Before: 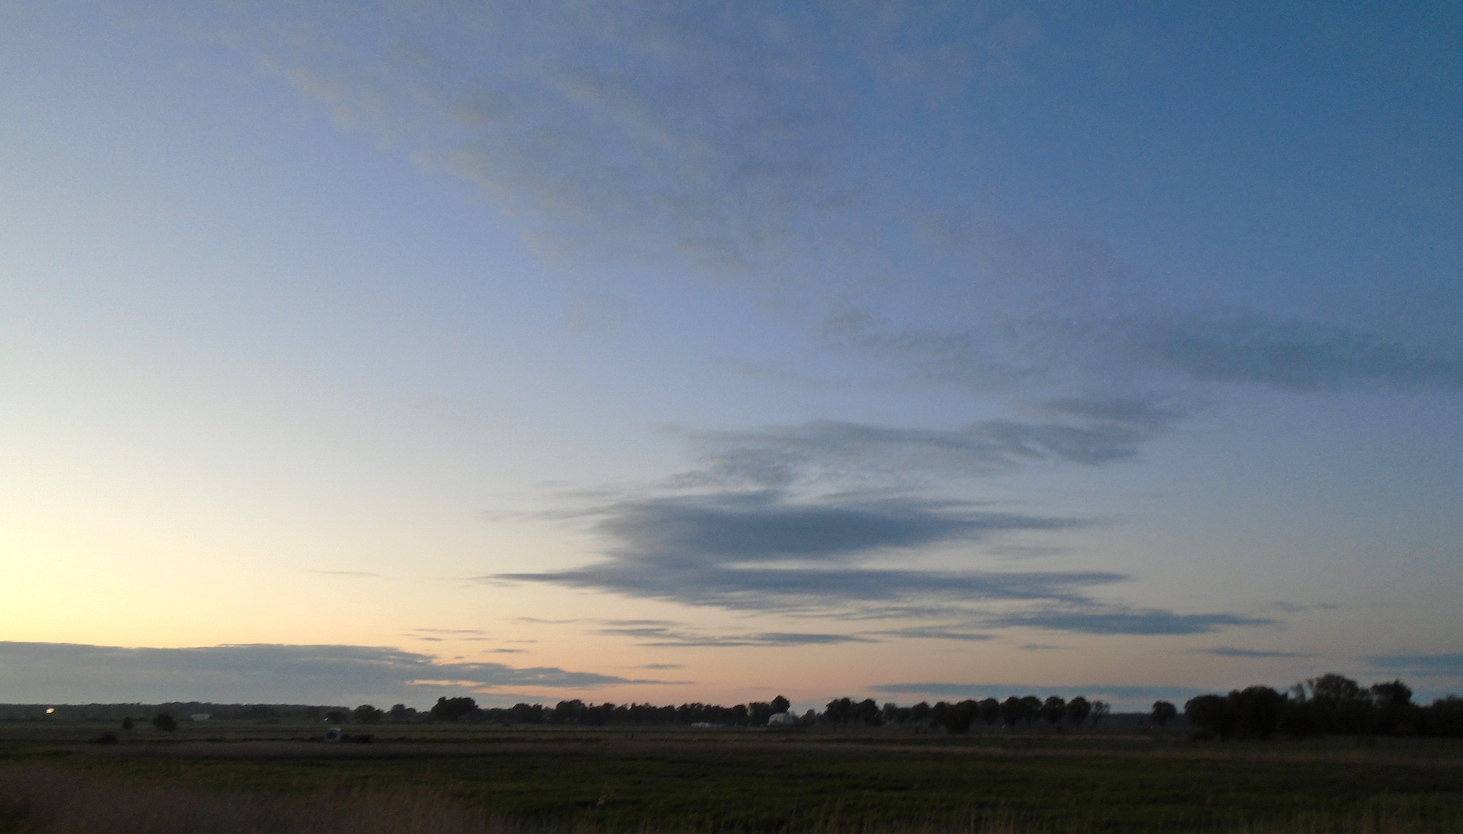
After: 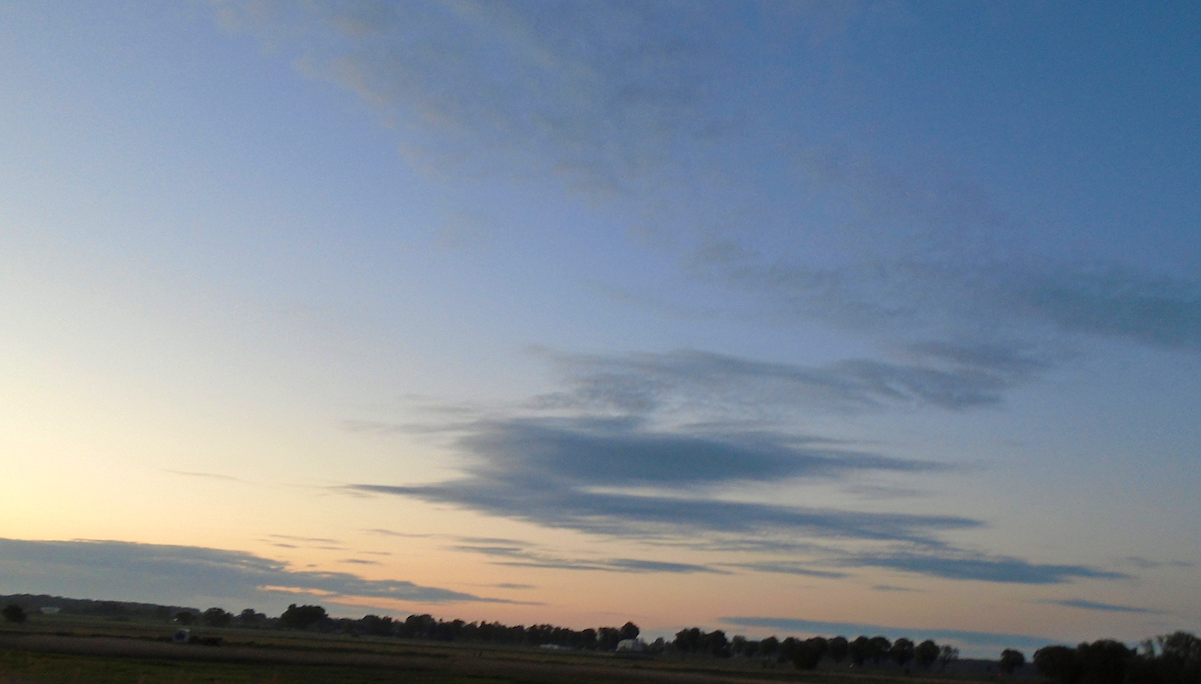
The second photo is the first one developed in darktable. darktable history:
velvia: on, module defaults
white balance: emerald 1
crop and rotate: angle -3.27°, left 5.211%, top 5.211%, right 4.607%, bottom 4.607%
